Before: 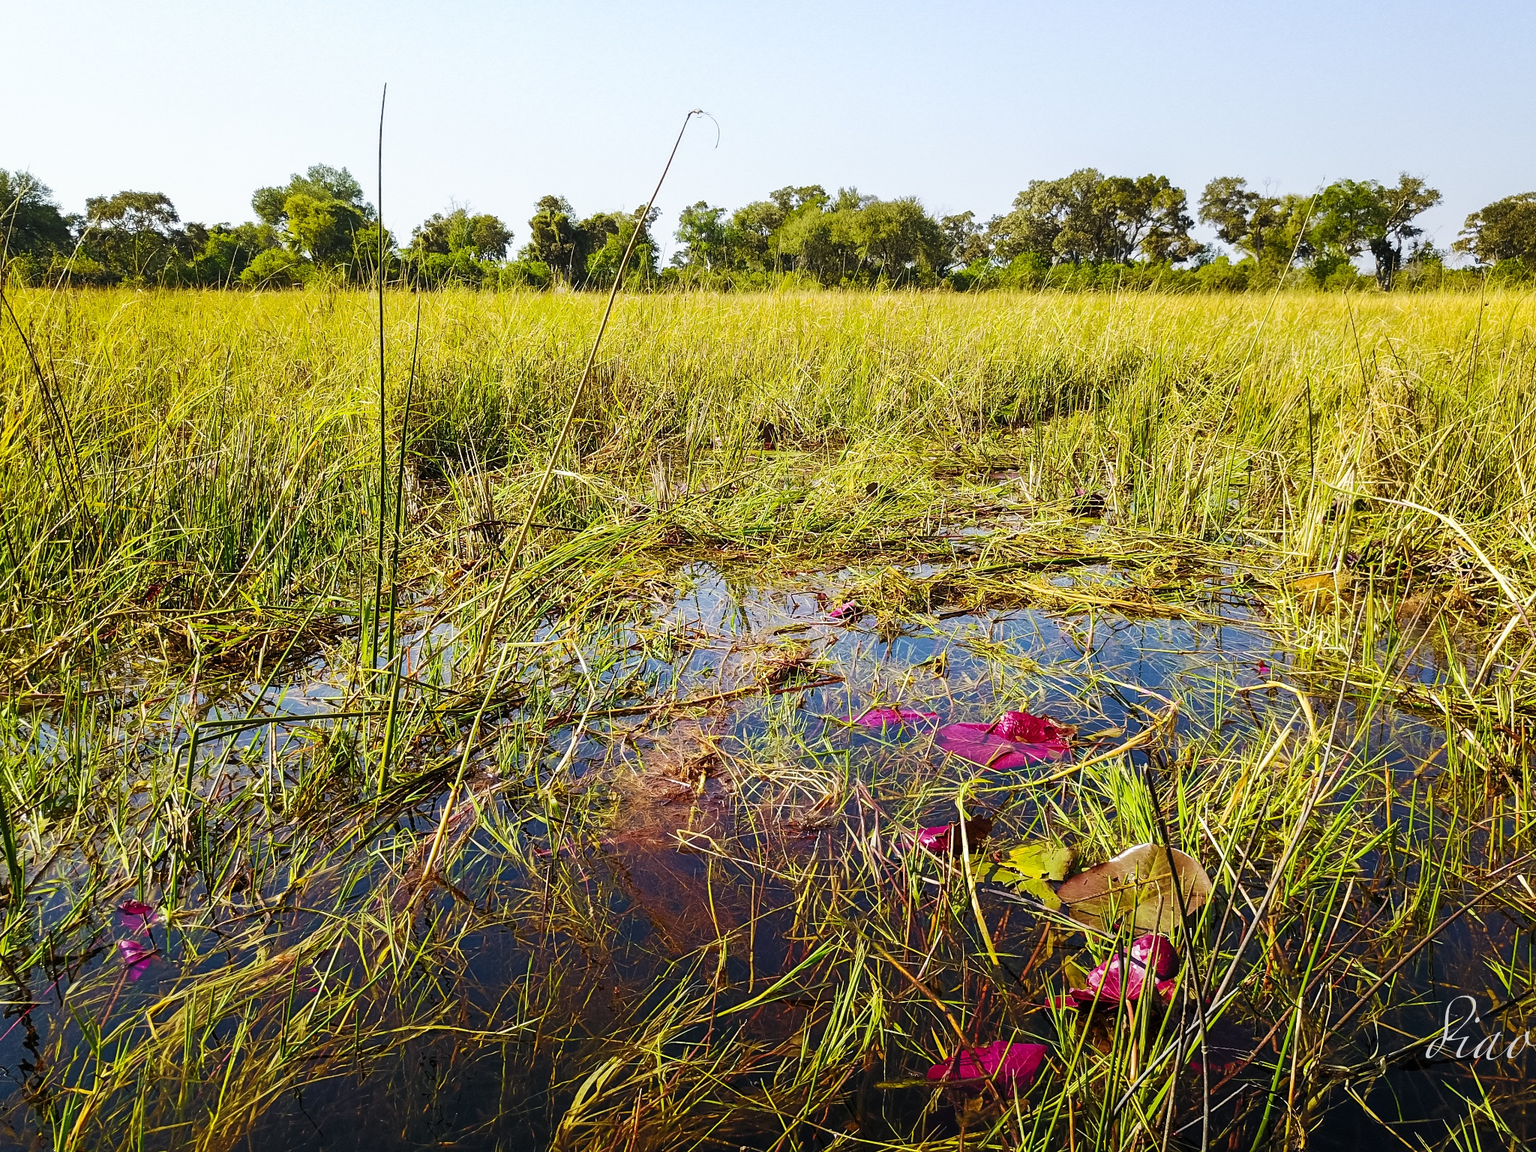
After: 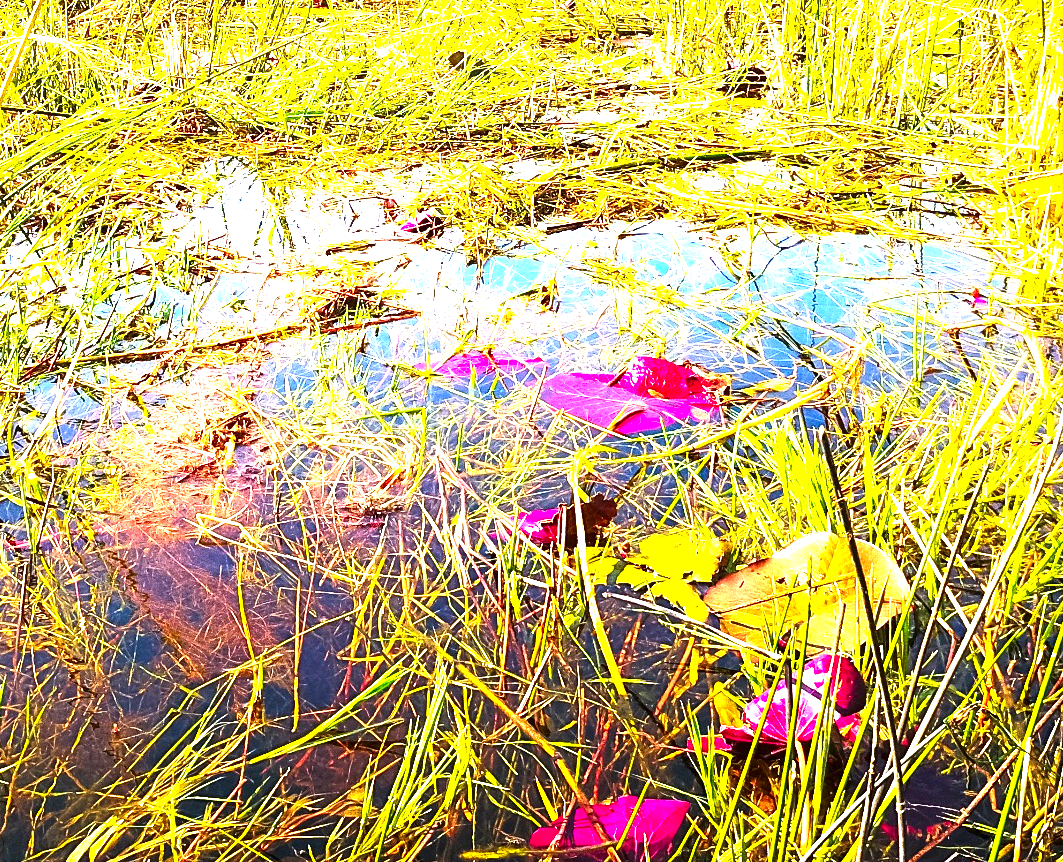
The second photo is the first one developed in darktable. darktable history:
exposure: black level correction 0, exposure 2.333 EV, compensate highlight preservation false
contrast brightness saturation: contrast 0.201, brightness -0.108, saturation 0.096
color balance rgb: perceptual saturation grading › global saturation 0.435%, perceptual brilliance grading › global brilliance 18.492%, global vibrance 16.151%, saturation formula JzAzBz (2021)
crop: left 34.508%, top 38.547%, right 13.565%, bottom 5.295%
